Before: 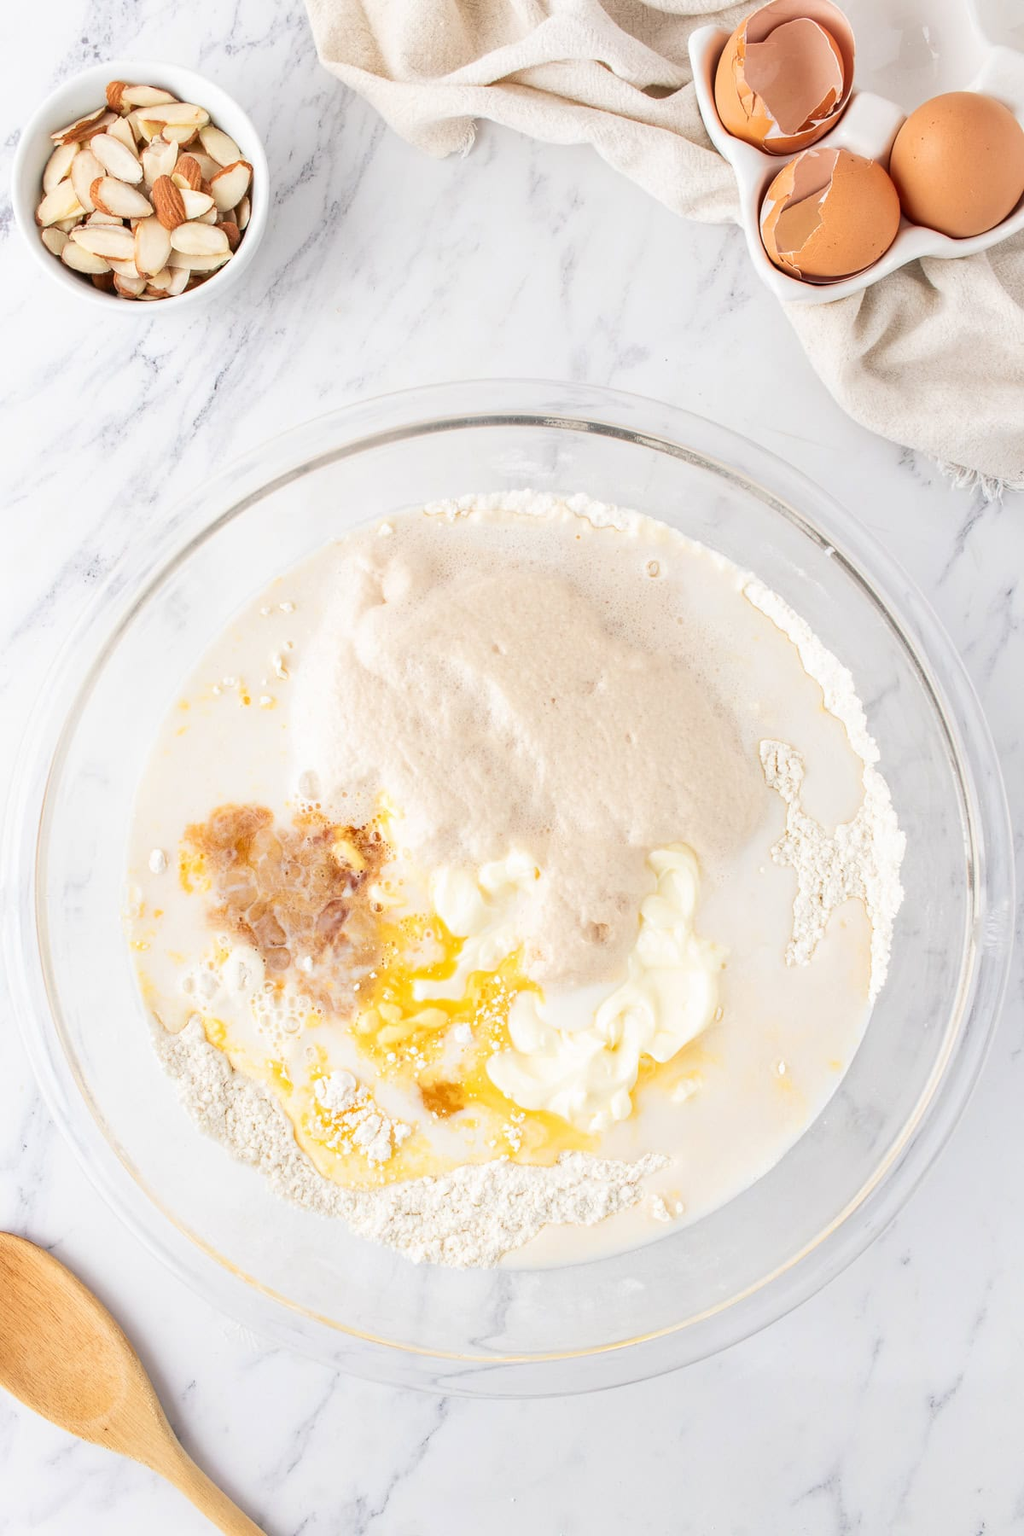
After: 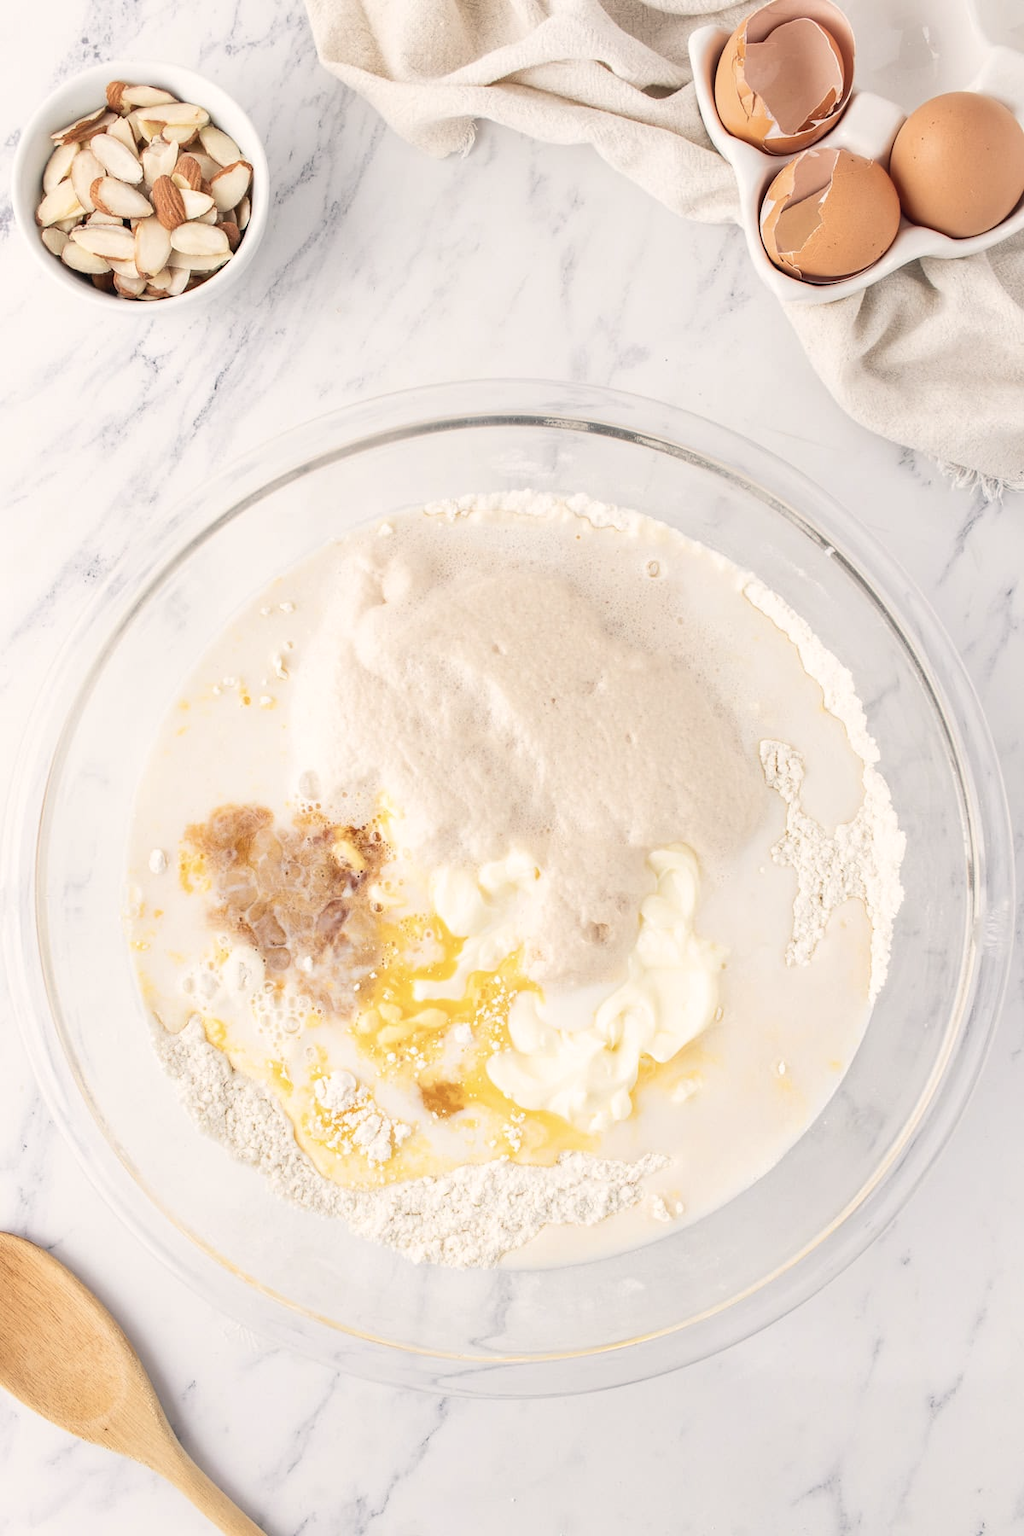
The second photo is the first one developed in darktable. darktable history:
color correction: highlights a* 2.76, highlights b* 5.01, shadows a* -2.39, shadows b* -4.82, saturation 0.772
